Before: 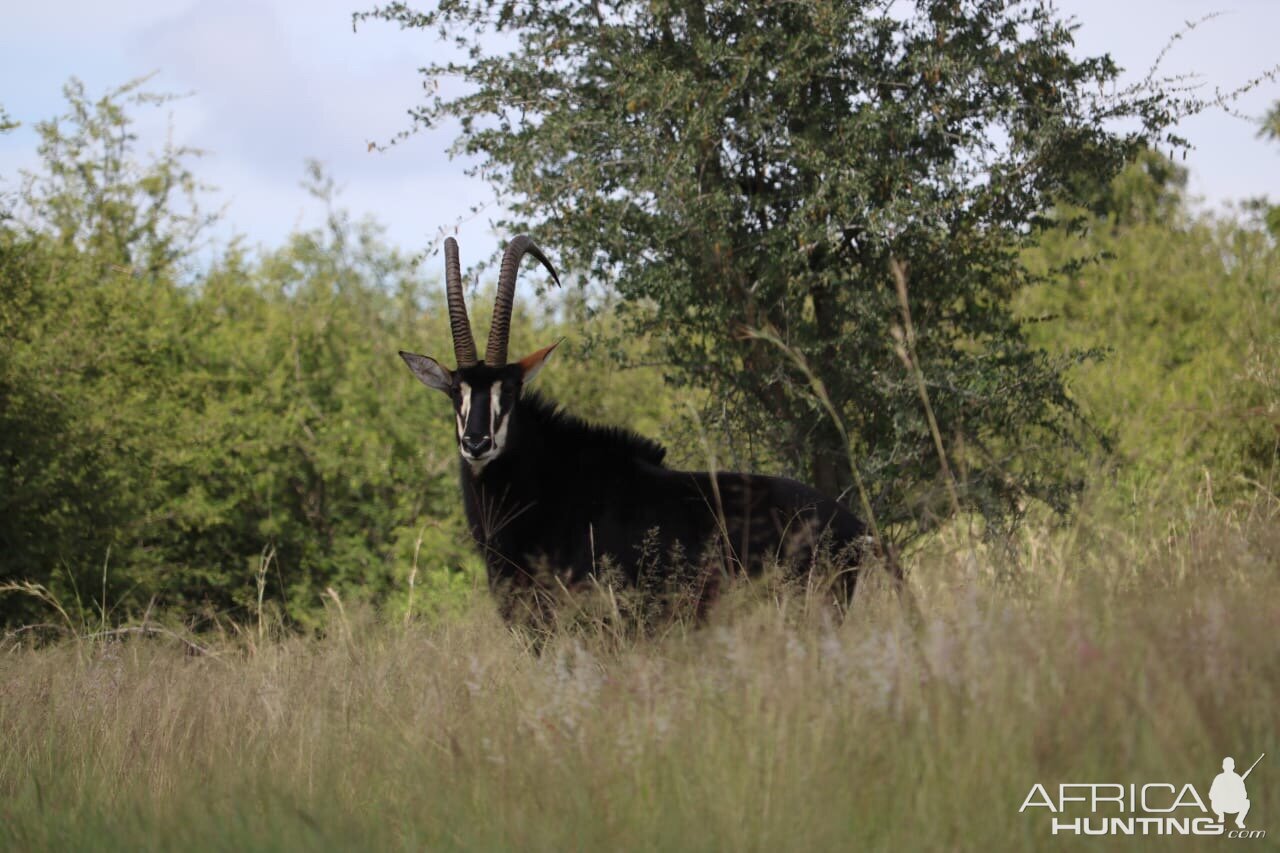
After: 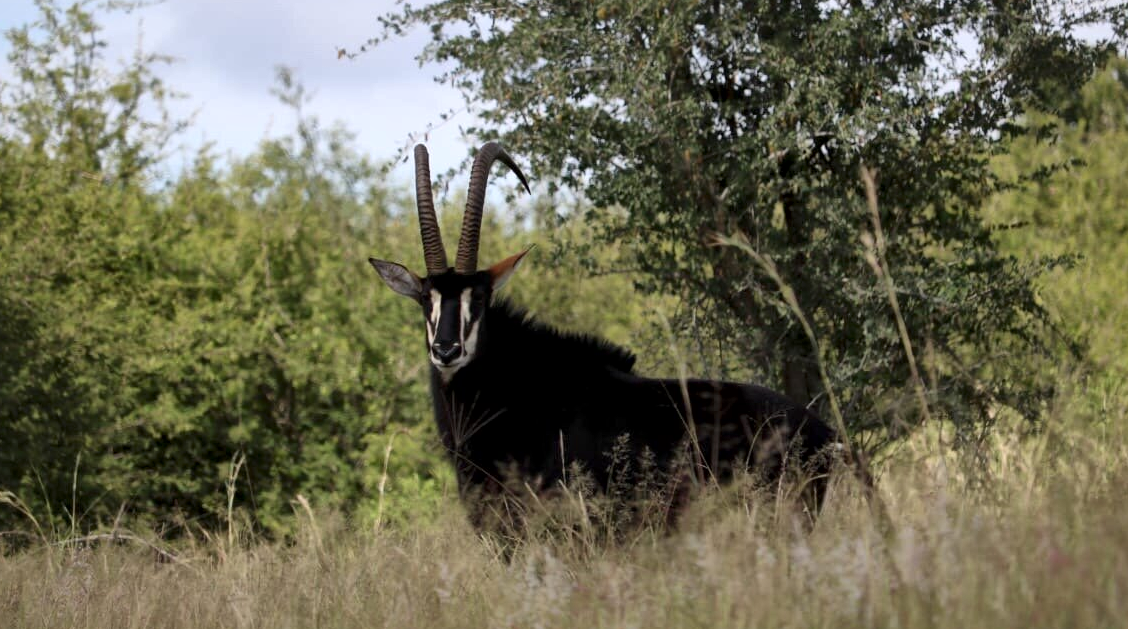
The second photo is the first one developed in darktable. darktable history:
local contrast: mode bilateral grid, contrast 19, coarseness 49, detail 161%, midtone range 0.2
crop and rotate: left 2.364%, top 11.011%, right 9.5%, bottom 15.248%
